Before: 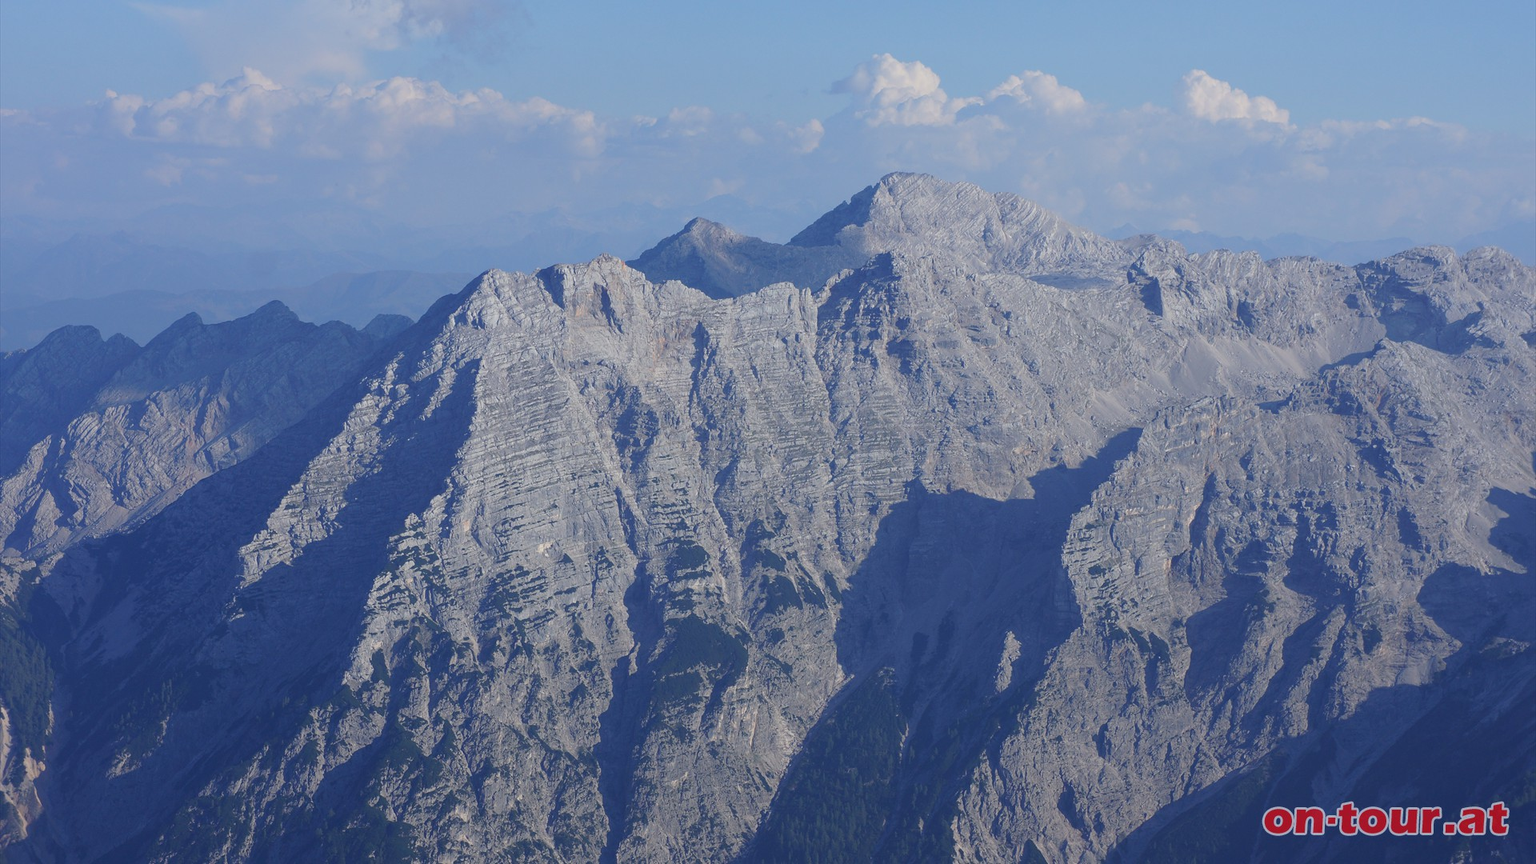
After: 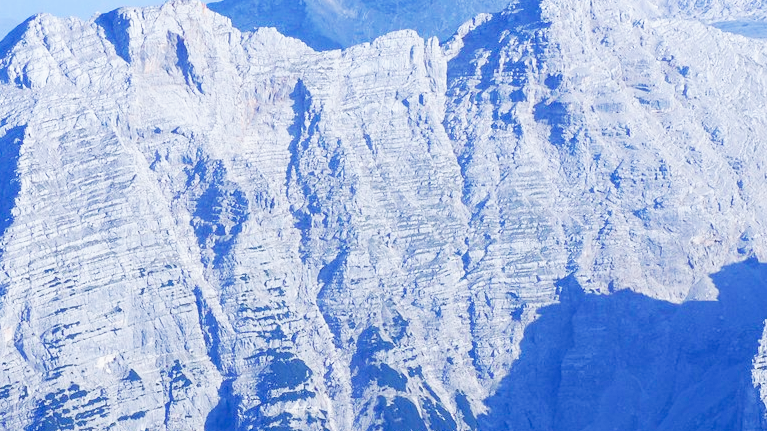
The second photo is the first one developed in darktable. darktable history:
white balance: red 0.954, blue 1.079
crop: left 30%, top 30%, right 30%, bottom 30%
base curve: curves: ch0 [(0, 0) (0.007, 0.004) (0.027, 0.03) (0.046, 0.07) (0.207, 0.54) (0.442, 0.872) (0.673, 0.972) (1, 1)], preserve colors none
